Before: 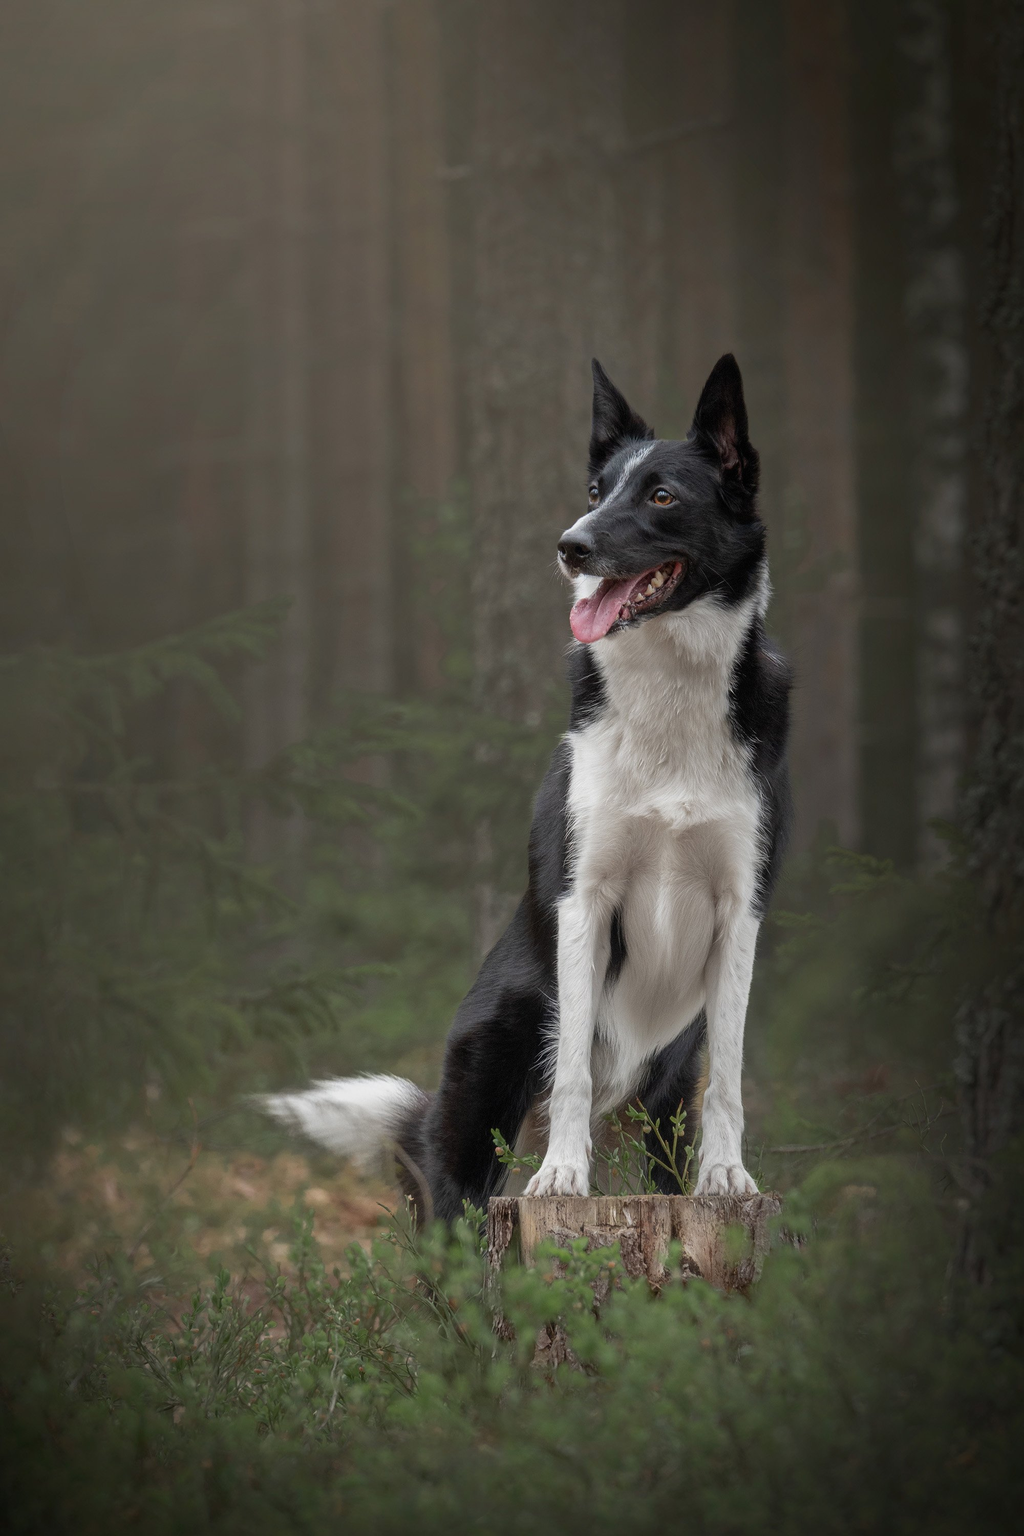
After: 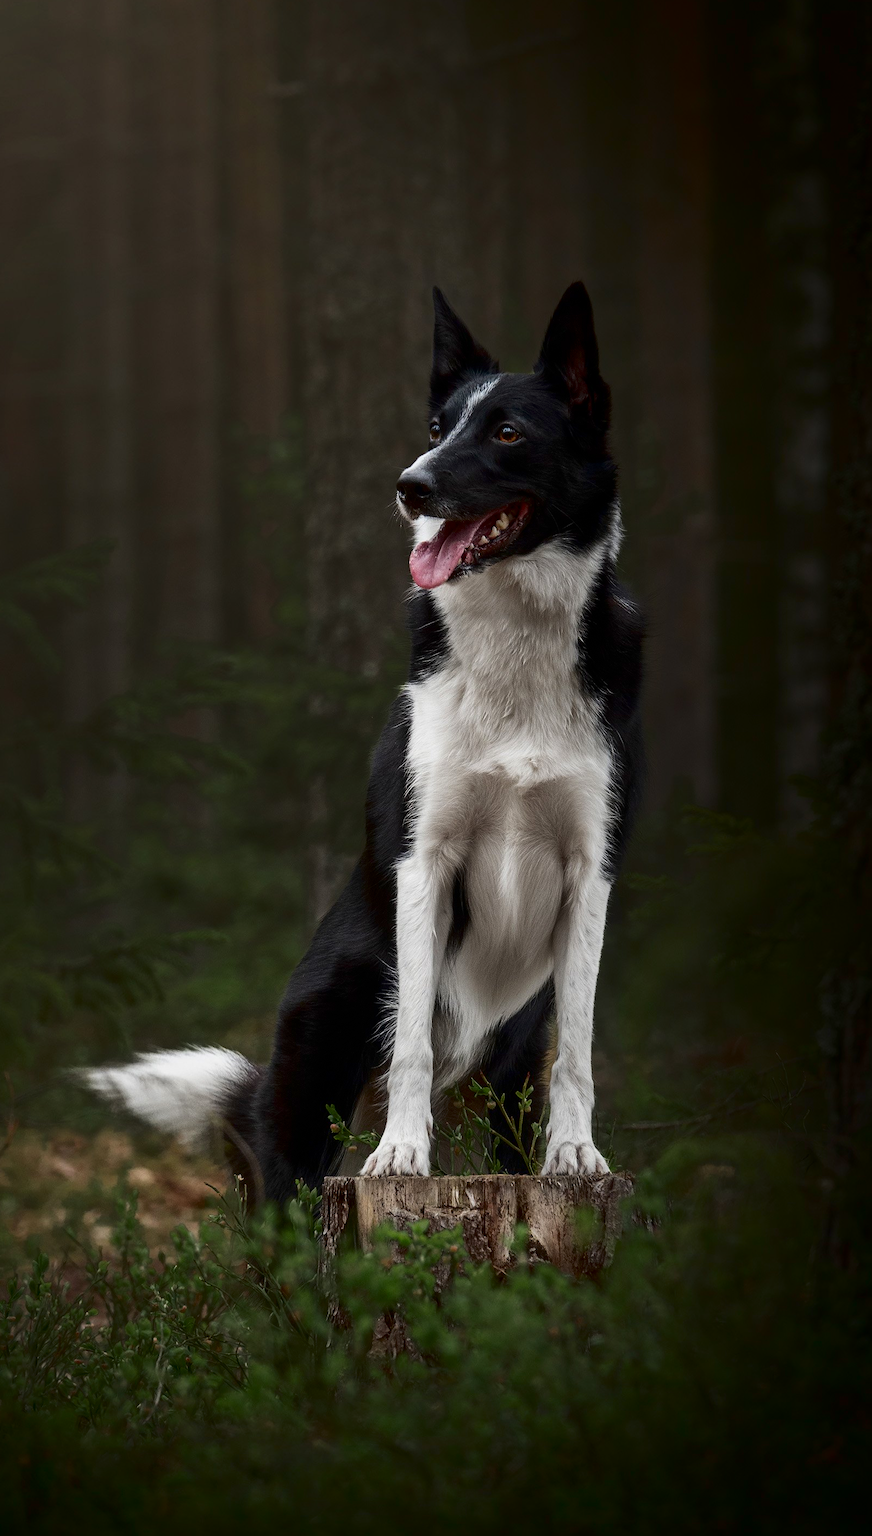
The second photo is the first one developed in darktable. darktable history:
contrast brightness saturation: contrast 0.243, brightness -0.232, saturation 0.136
crop and rotate: left 18.045%, top 5.789%, right 1.694%
